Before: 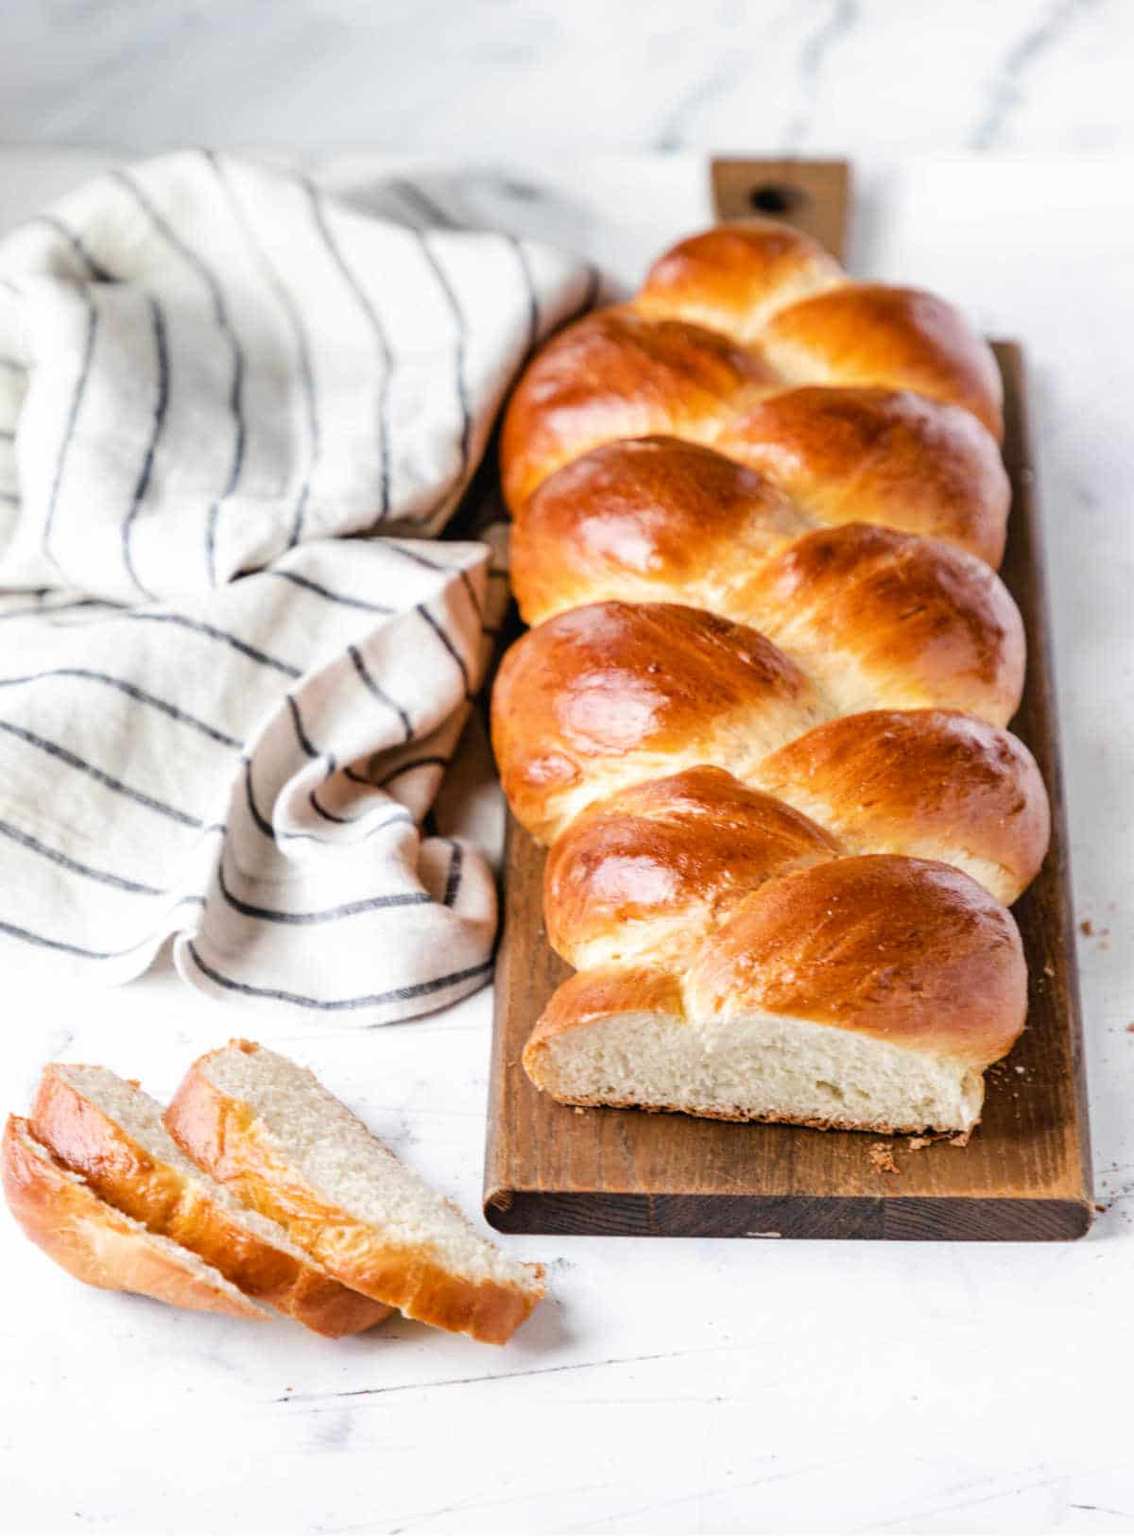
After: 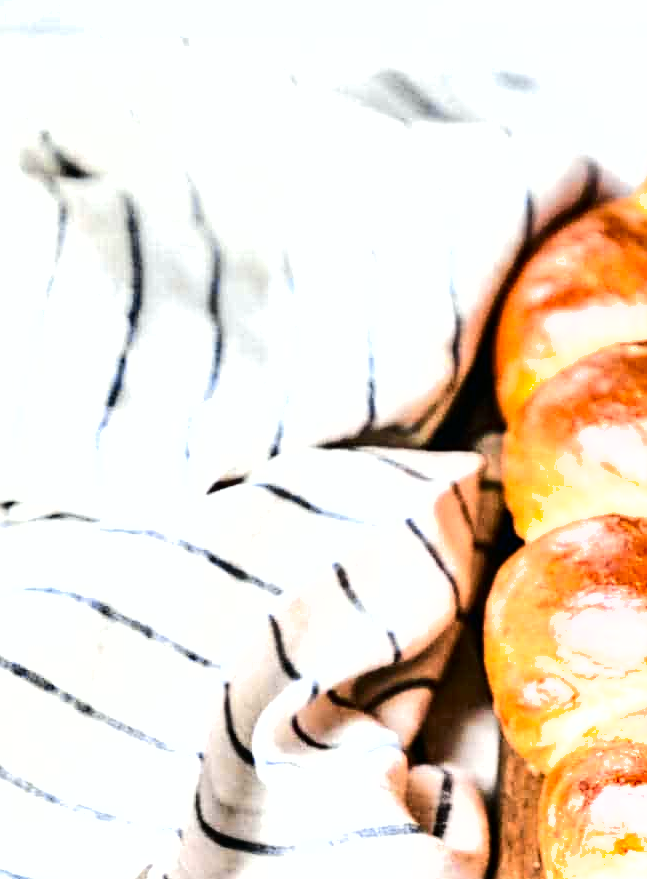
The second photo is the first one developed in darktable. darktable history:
shadows and highlights: shadows 52.41, soften with gaussian
exposure: exposure 0.607 EV, compensate exposure bias true, compensate highlight preservation false
crop and rotate: left 3.021%, top 7.531%, right 42.999%, bottom 38.403%
tone equalizer: -8 EV 0.001 EV, -7 EV -0.002 EV, -6 EV 0.002 EV, -5 EV -0.02 EV, -4 EV -0.124 EV, -3 EV -0.194 EV, -2 EV 0.245 EV, -1 EV 0.71 EV, +0 EV 0.494 EV
base curve: curves: ch0 [(0, 0) (0.989, 0.992)], preserve colors none
tone curve: curves: ch0 [(0, 0) (0.088, 0.042) (0.208, 0.176) (0.257, 0.267) (0.406, 0.483) (0.489, 0.556) (0.667, 0.73) (0.793, 0.851) (0.994, 0.974)]; ch1 [(0, 0) (0.161, 0.092) (0.35, 0.33) (0.392, 0.392) (0.457, 0.467) (0.505, 0.497) (0.537, 0.518) (0.553, 0.53) (0.58, 0.567) (0.739, 0.697) (1, 1)]; ch2 [(0, 0) (0.346, 0.362) (0.448, 0.419) (0.502, 0.499) (0.533, 0.517) (0.556, 0.533) (0.629, 0.619) (0.717, 0.678) (1, 1)], color space Lab, independent channels, preserve colors none
sharpen: on, module defaults
